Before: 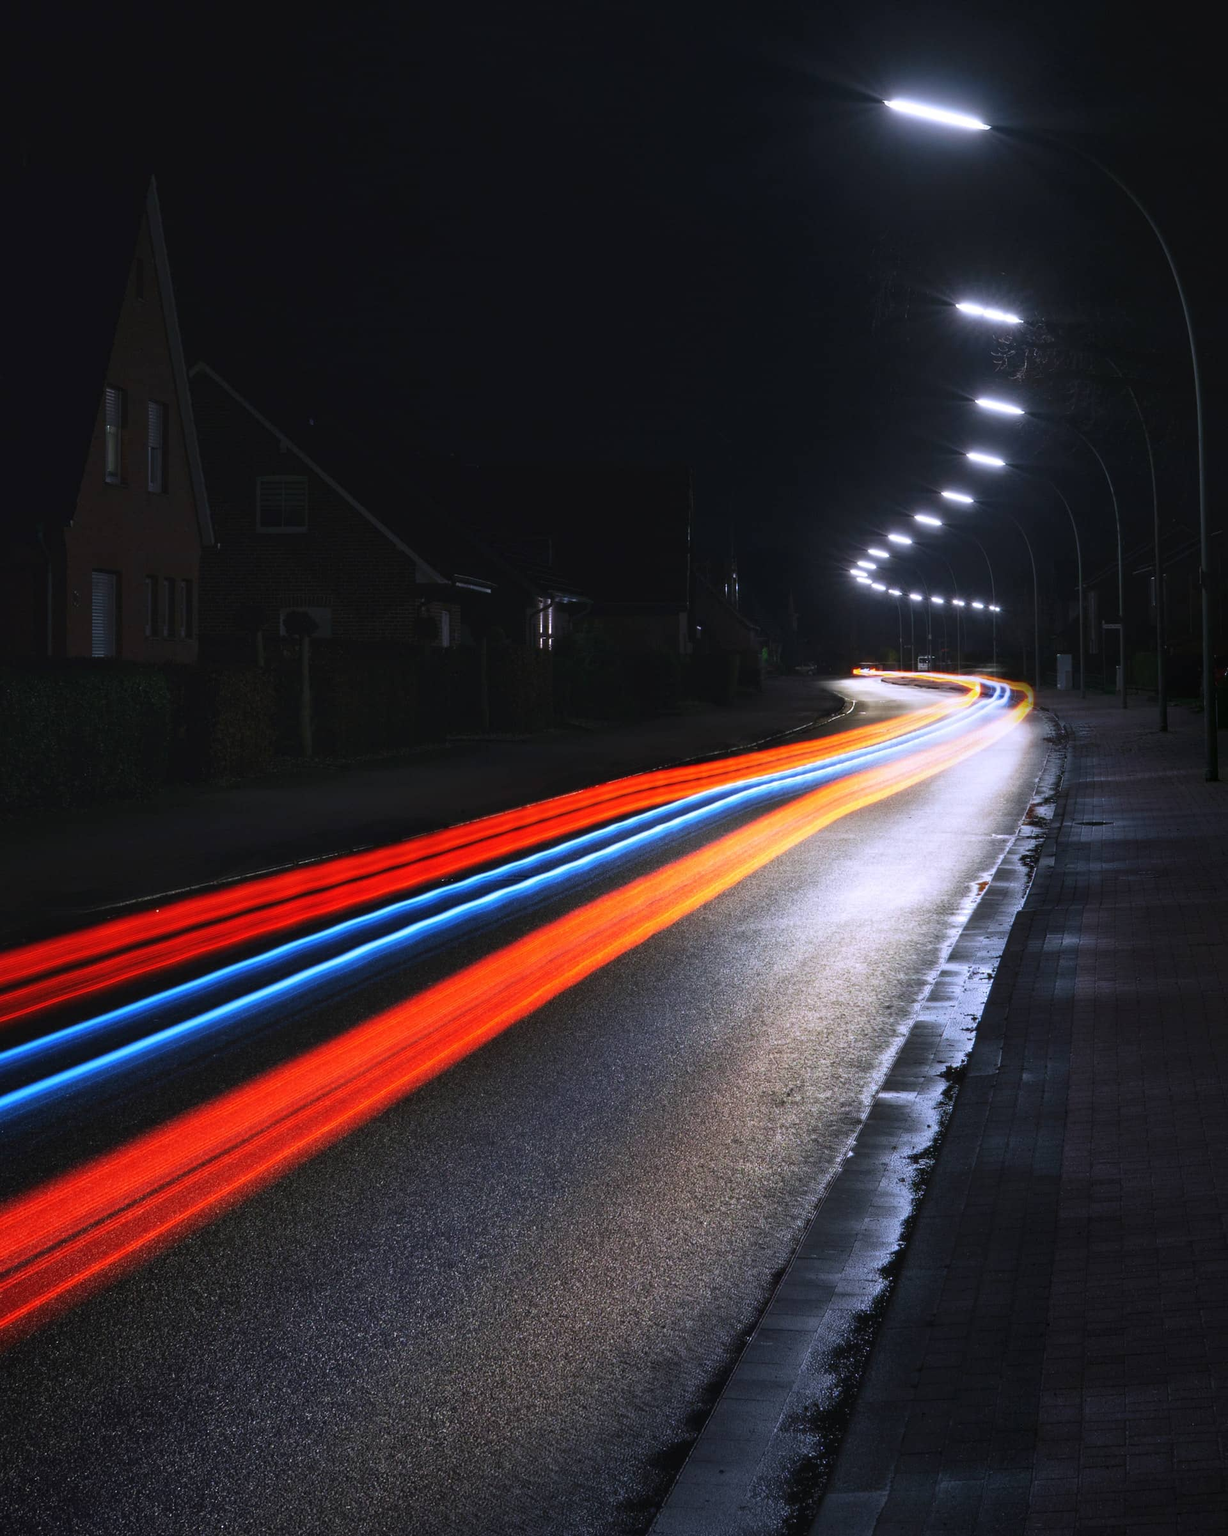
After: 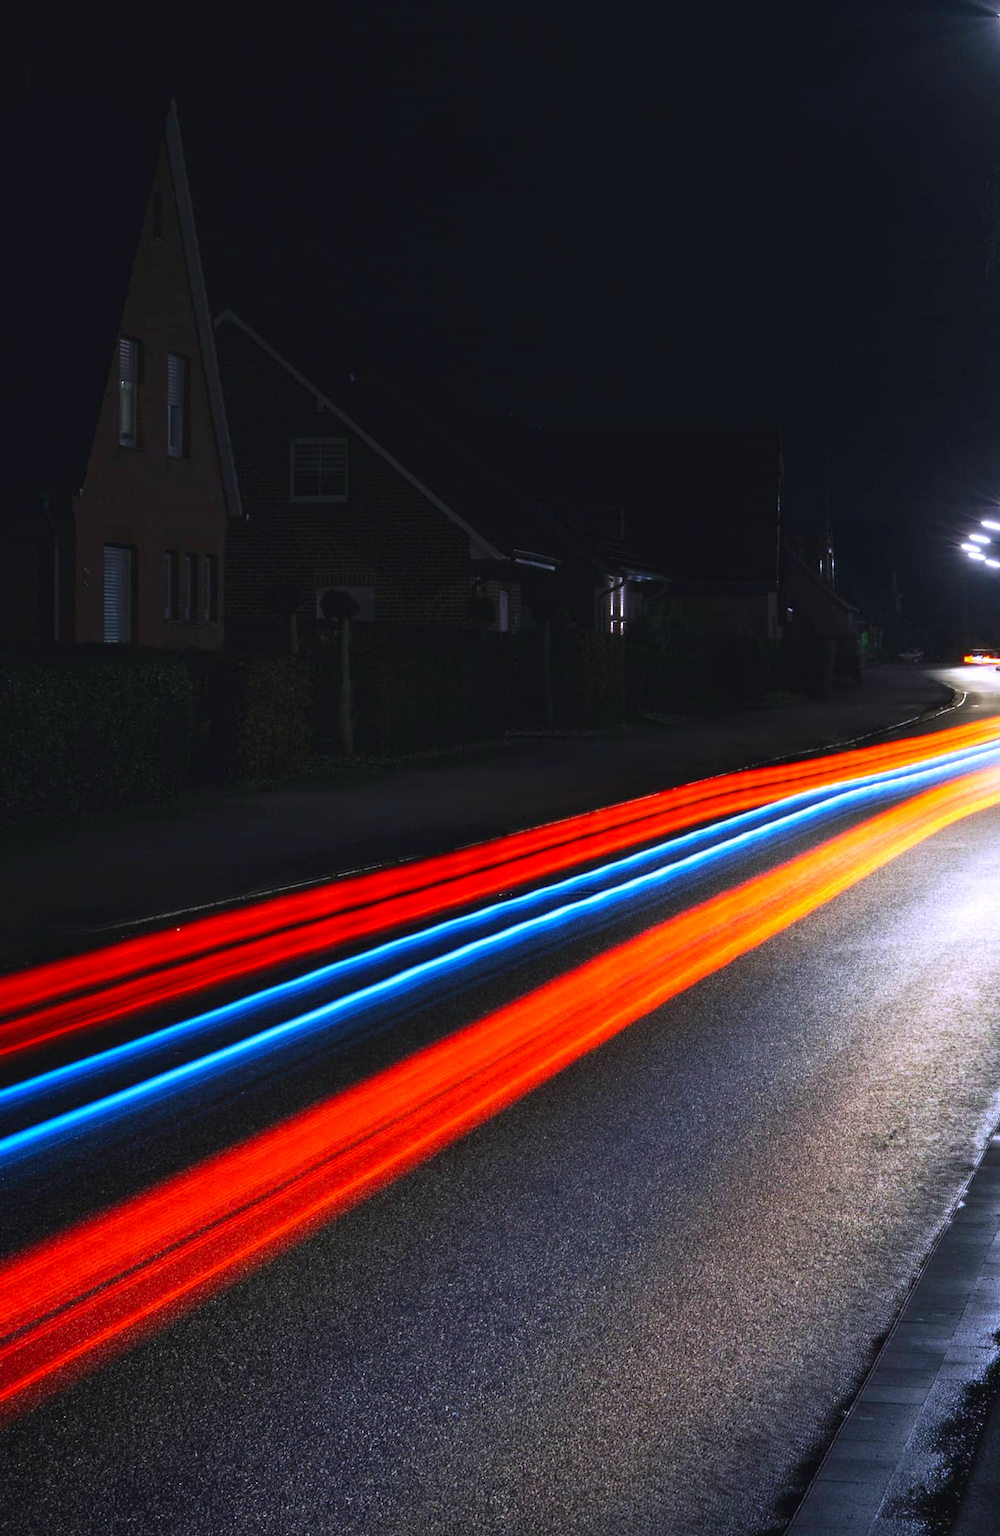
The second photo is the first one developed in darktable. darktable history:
exposure: exposure 0.201 EV, compensate exposure bias true, compensate highlight preservation false
crop: top 5.75%, right 27.913%, bottom 5.716%
color balance rgb: shadows lift › chroma 1.646%, shadows lift › hue 258.65°, perceptual saturation grading › global saturation 19.706%
